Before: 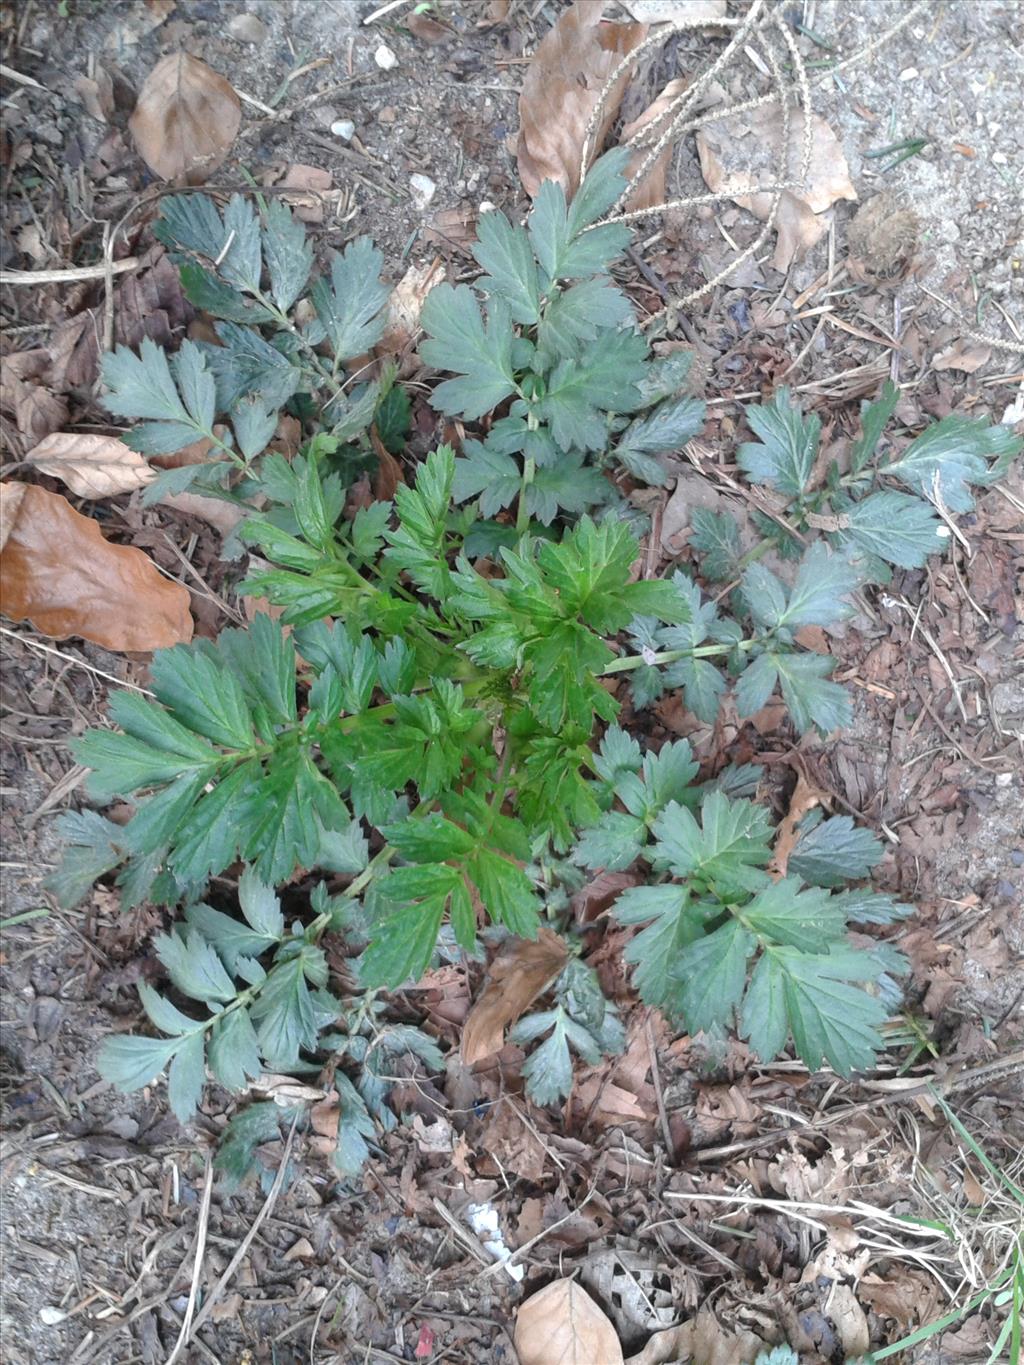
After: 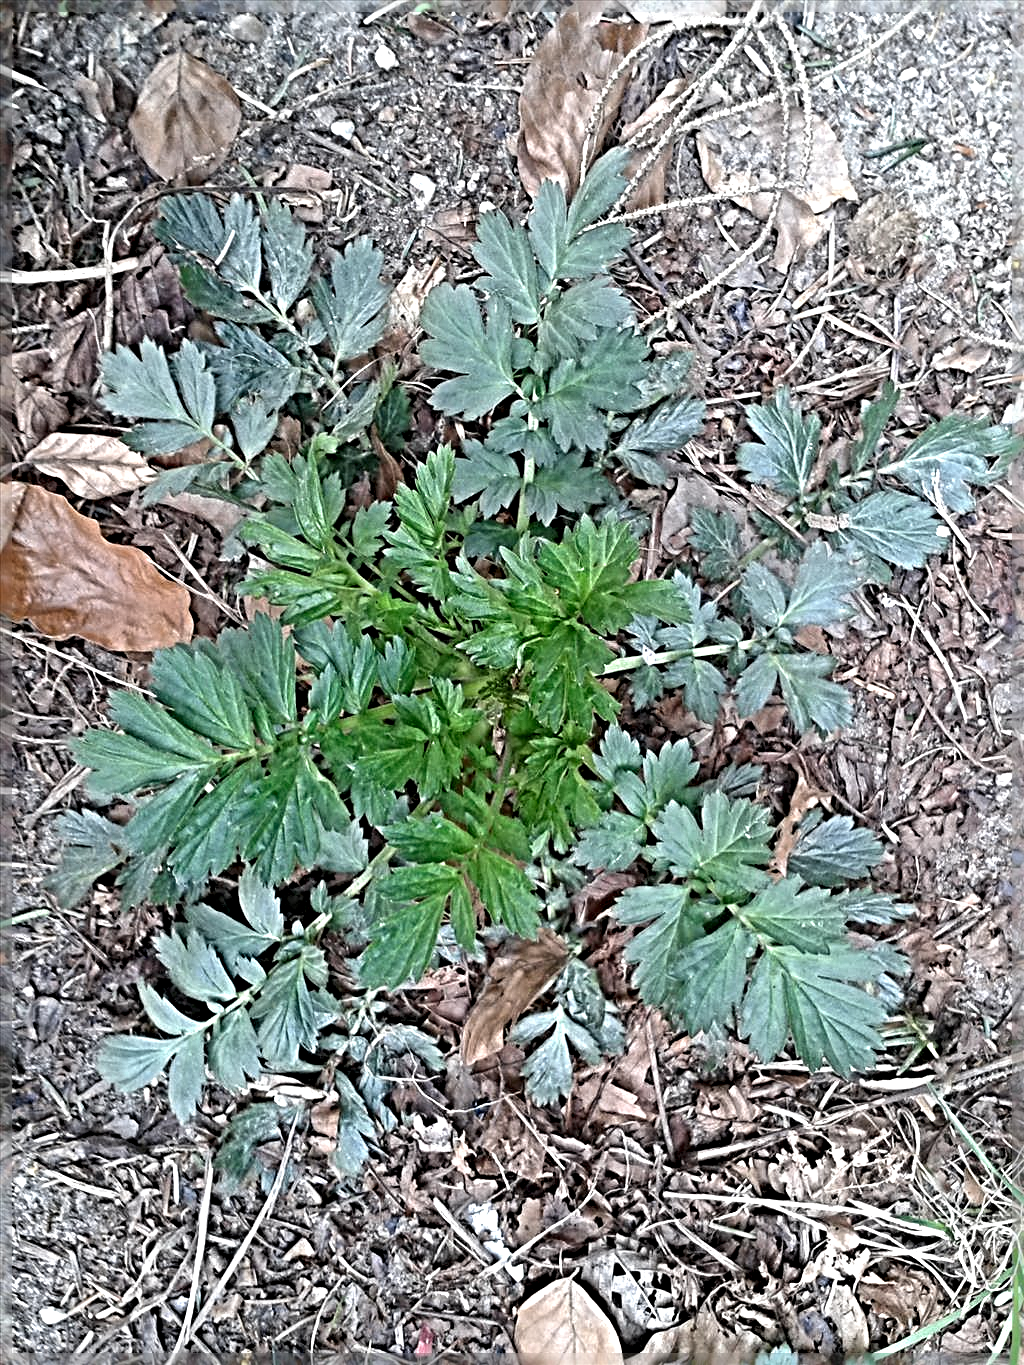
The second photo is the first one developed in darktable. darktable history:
sharpen: radius 6.253, amount 1.8, threshold 0.058
contrast equalizer: octaves 7, y [[0.5 ×6], [0.5 ×6], [0.5 ×6], [0 ×6], [0, 0, 0, 0.581, 0.011, 0]], mix 0.311
